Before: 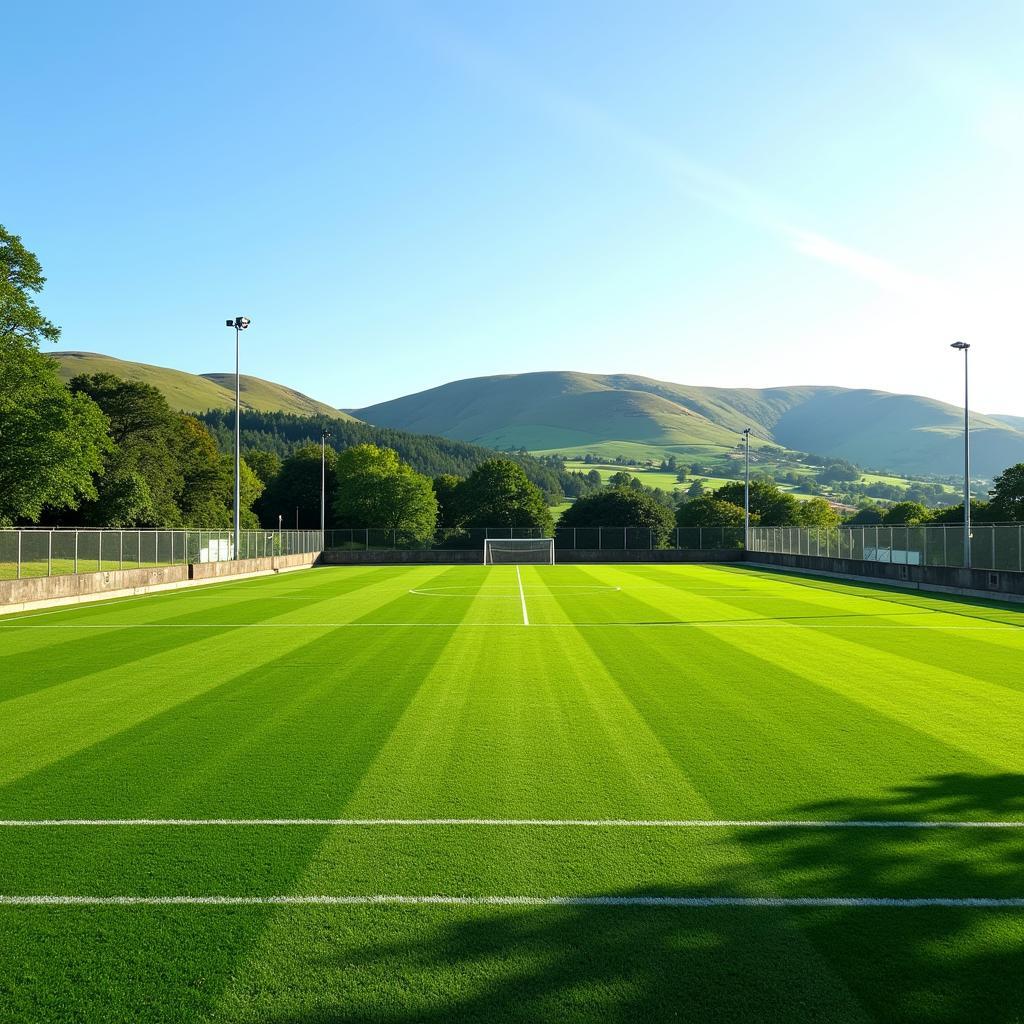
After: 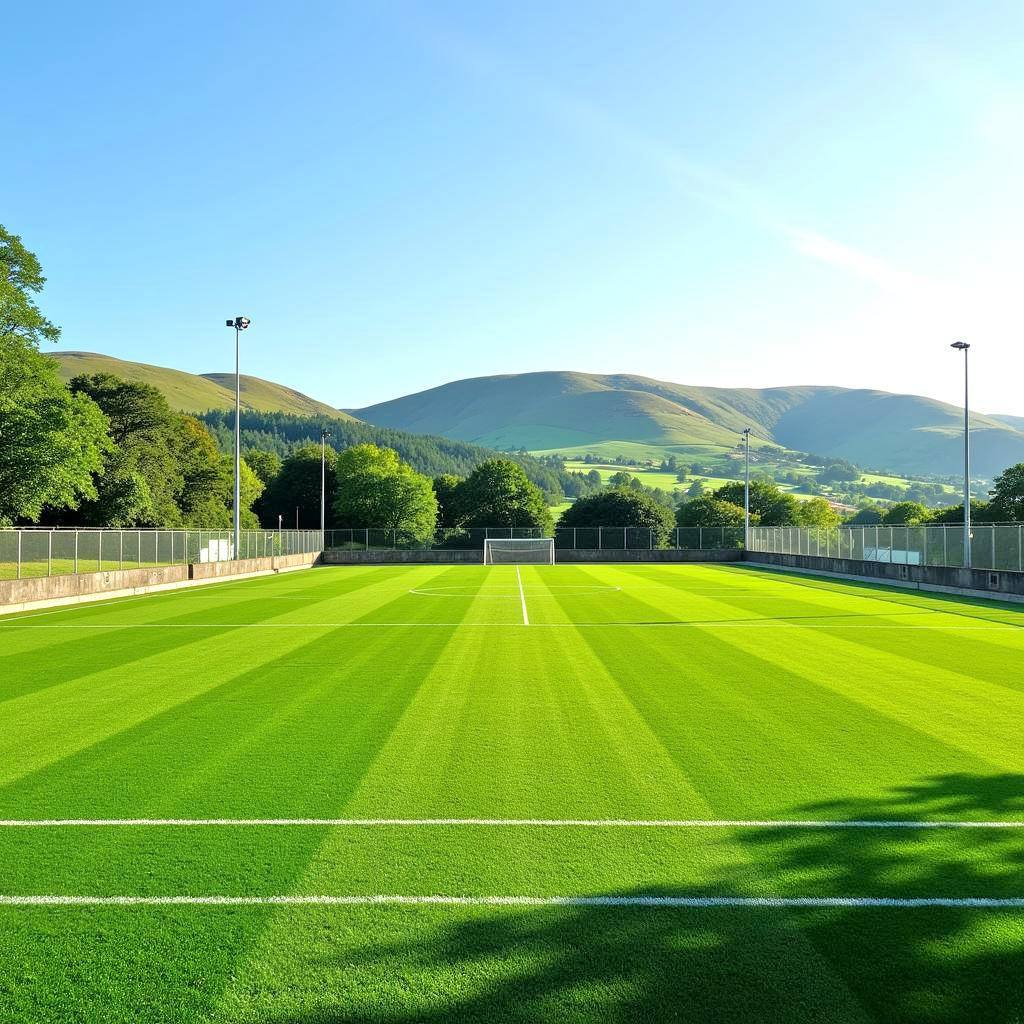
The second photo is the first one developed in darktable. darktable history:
tone equalizer: -7 EV 0.165 EV, -6 EV 0.587 EV, -5 EV 1.14 EV, -4 EV 1.31 EV, -3 EV 1.18 EV, -2 EV 0.6 EV, -1 EV 0.159 EV, mask exposure compensation -0.494 EV
